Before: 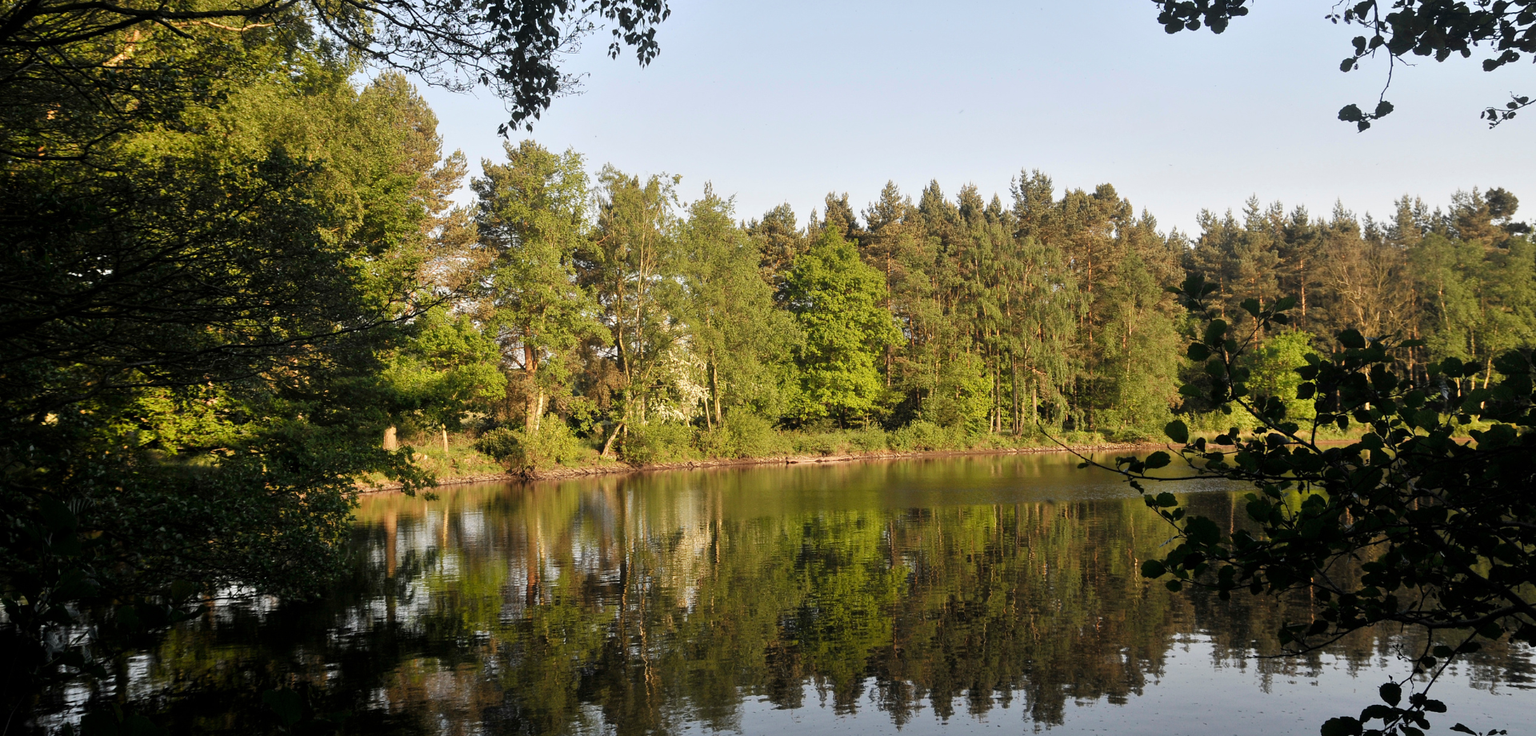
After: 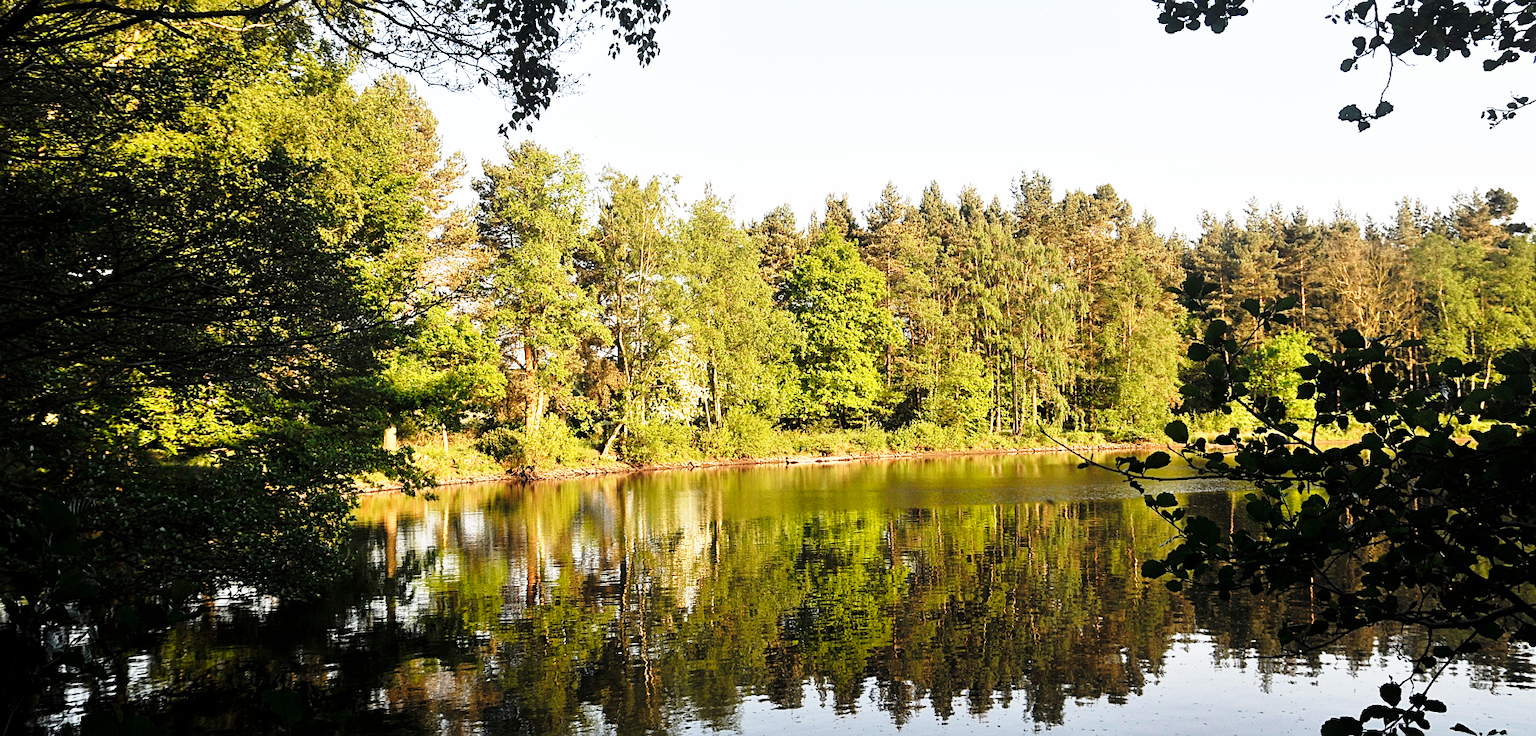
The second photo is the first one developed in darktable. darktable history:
sharpen: on, module defaults
base curve: curves: ch0 [(0, 0) (0.026, 0.03) (0.109, 0.232) (0.351, 0.748) (0.669, 0.968) (1, 1)], preserve colors none
